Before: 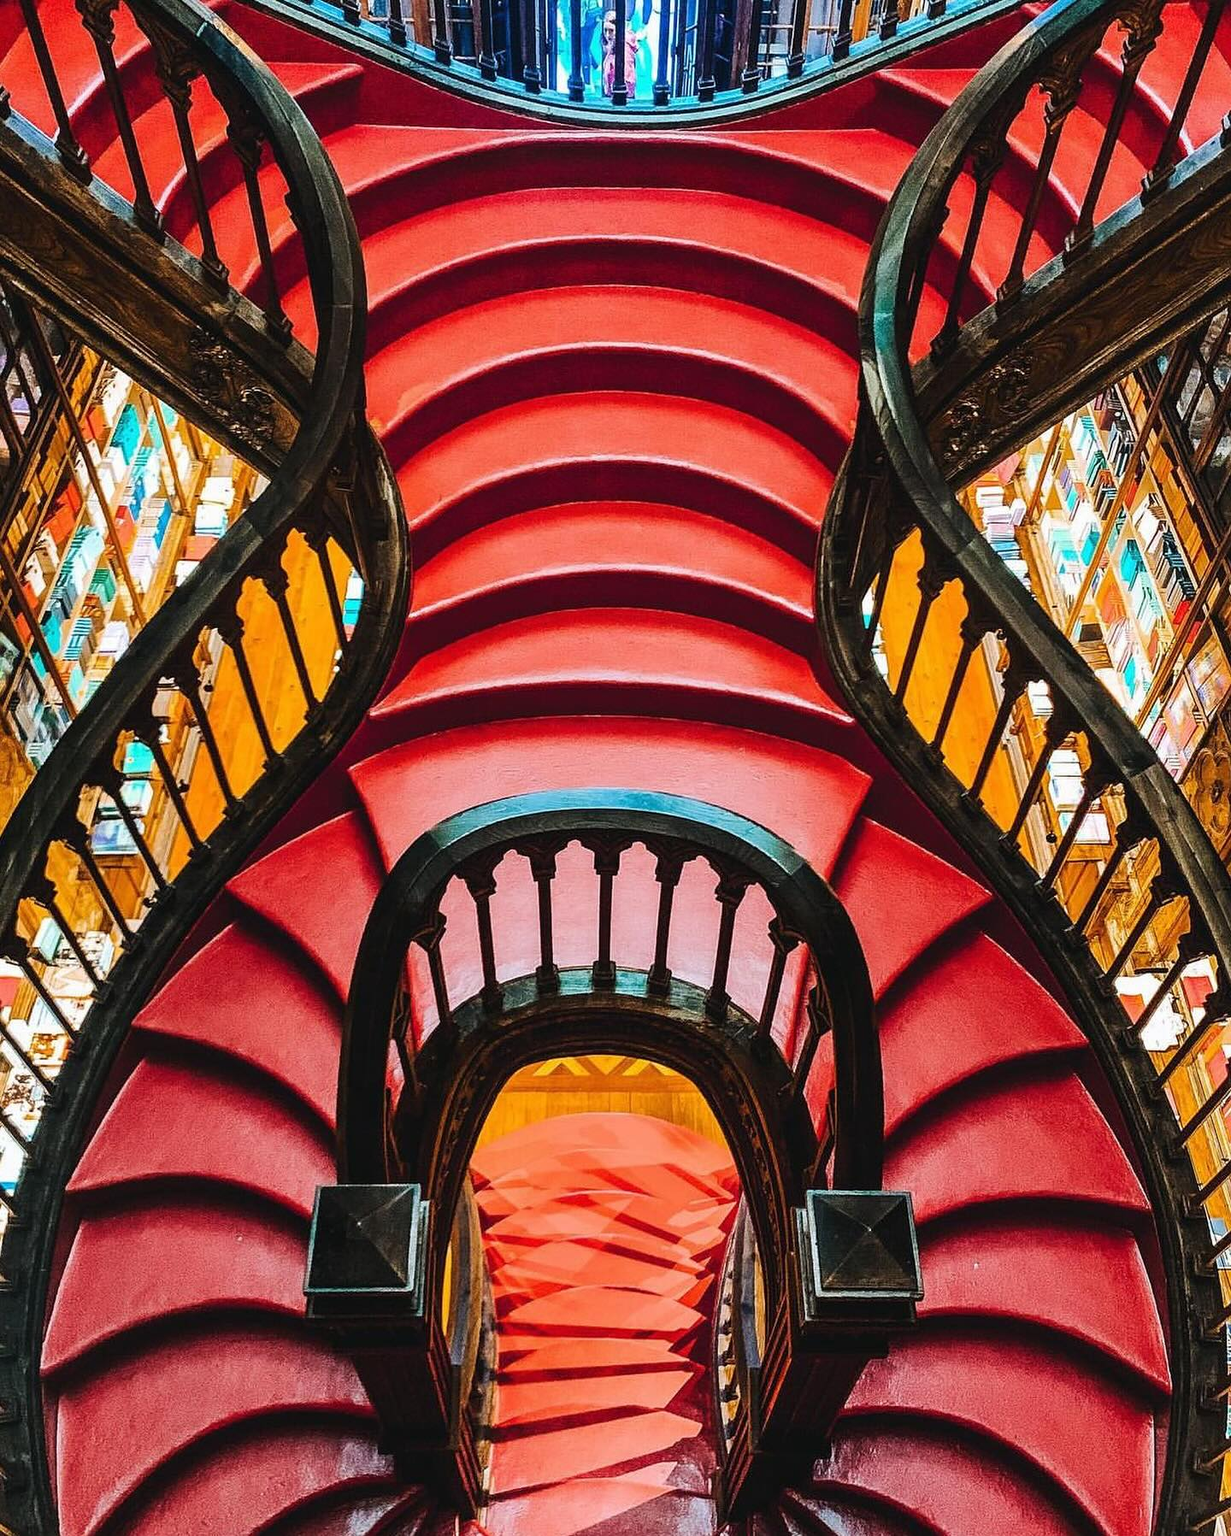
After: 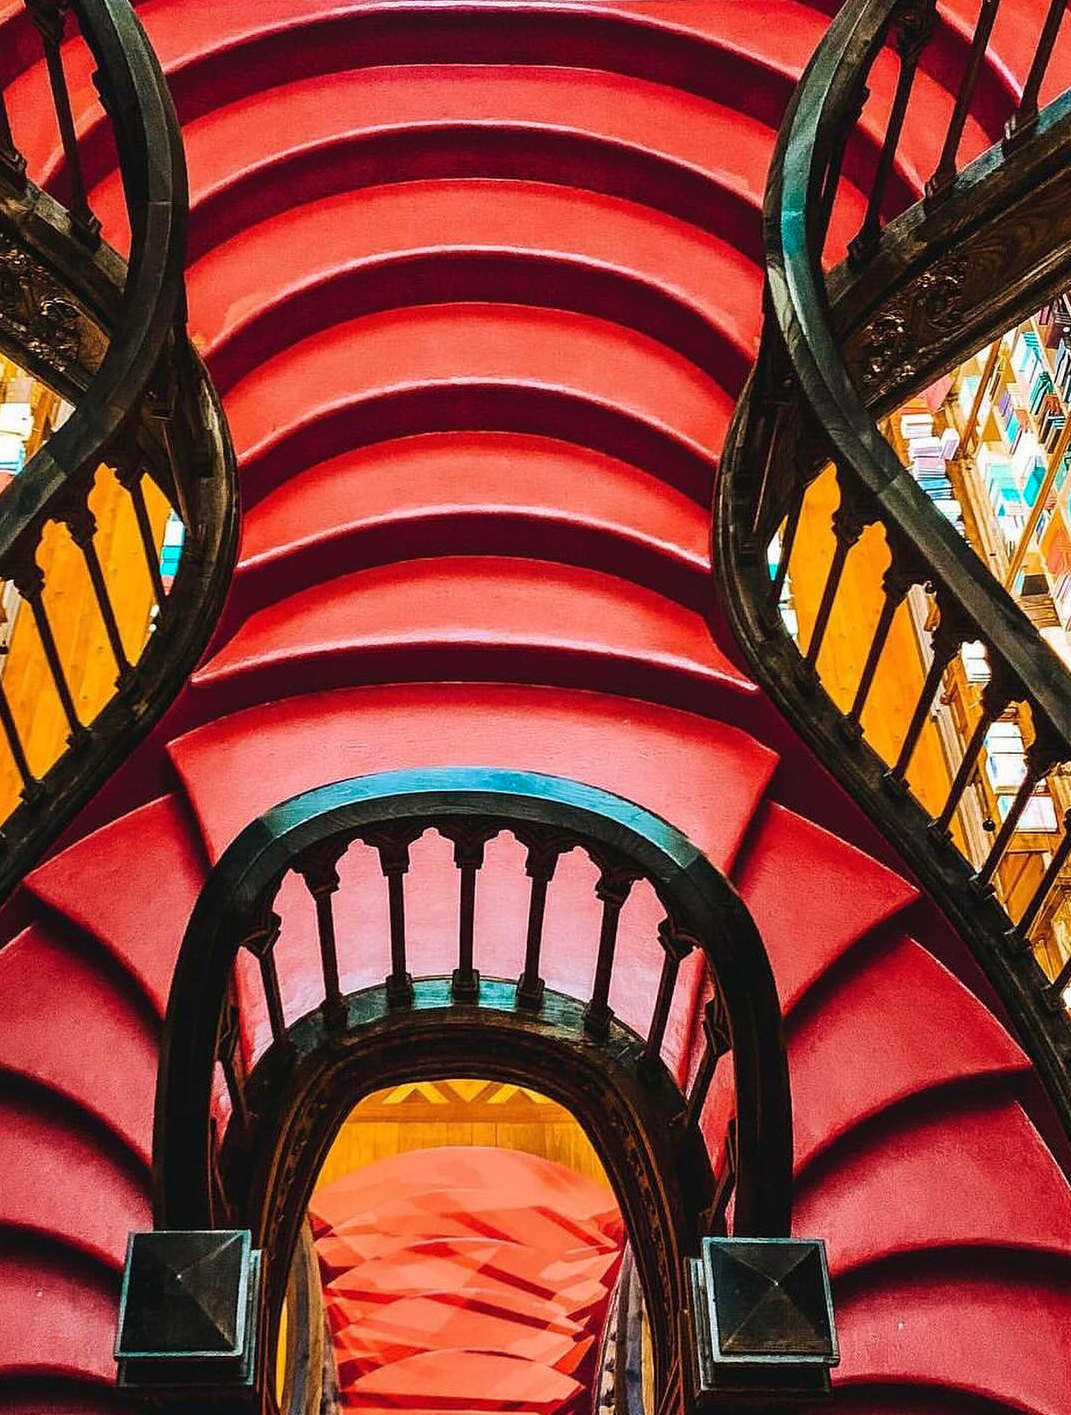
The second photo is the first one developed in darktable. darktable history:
velvia: on, module defaults
crop: left 16.793%, top 8.632%, right 8.721%, bottom 12.619%
tone equalizer: smoothing diameter 24.84%, edges refinement/feathering 14.63, preserve details guided filter
